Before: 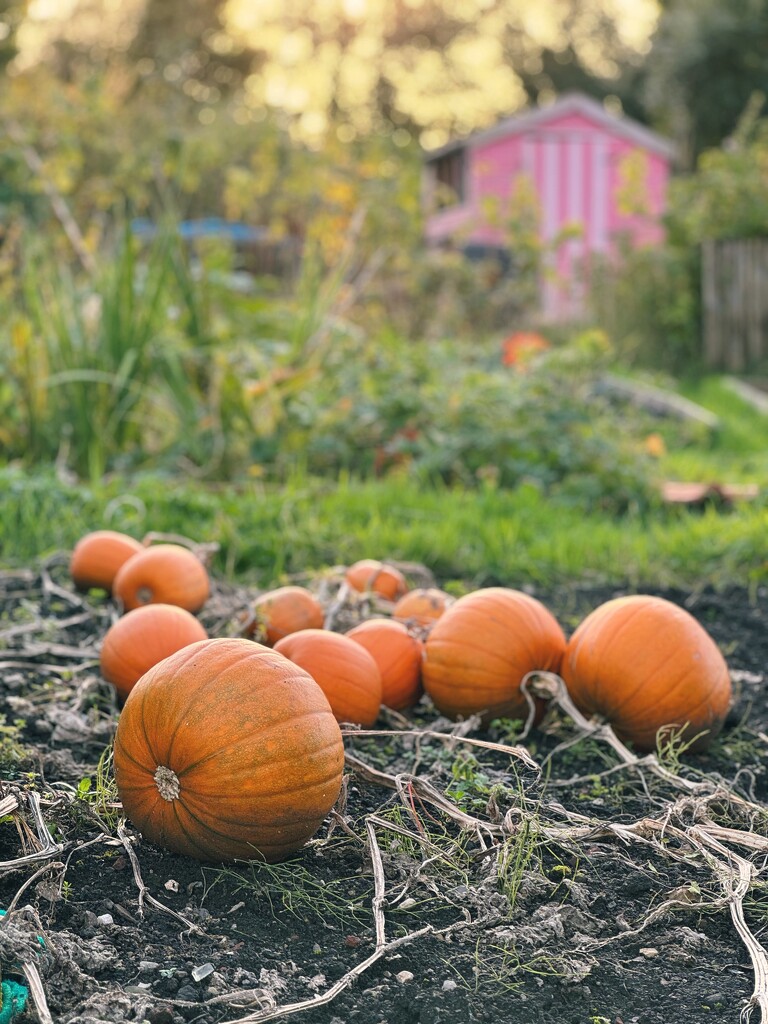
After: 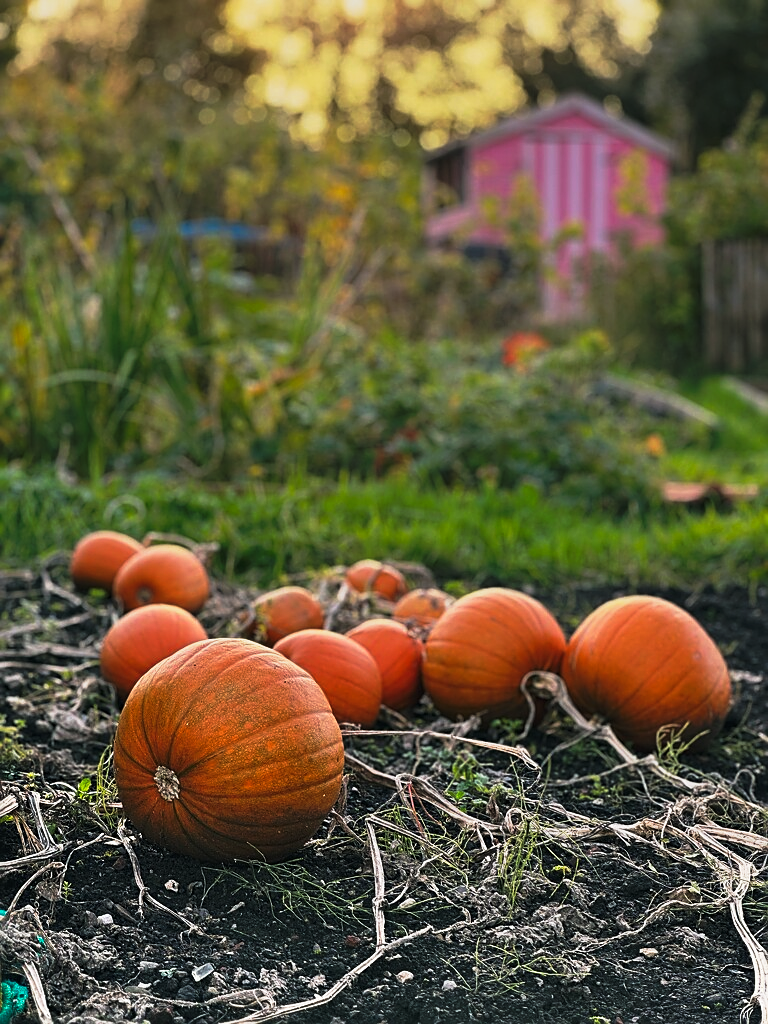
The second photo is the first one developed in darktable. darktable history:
sharpen: on, module defaults
tone curve: curves: ch0 [(0, 0) (0.003, 0.007) (0.011, 0.01) (0.025, 0.016) (0.044, 0.025) (0.069, 0.036) (0.1, 0.052) (0.136, 0.073) (0.177, 0.103) (0.224, 0.135) (0.277, 0.177) (0.335, 0.233) (0.399, 0.303) (0.468, 0.376) (0.543, 0.469) (0.623, 0.581) (0.709, 0.723) (0.801, 0.863) (0.898, 0.938) (1, 1)], preserve colors none
graduated density: rotation 5.63°, offset 76.9
